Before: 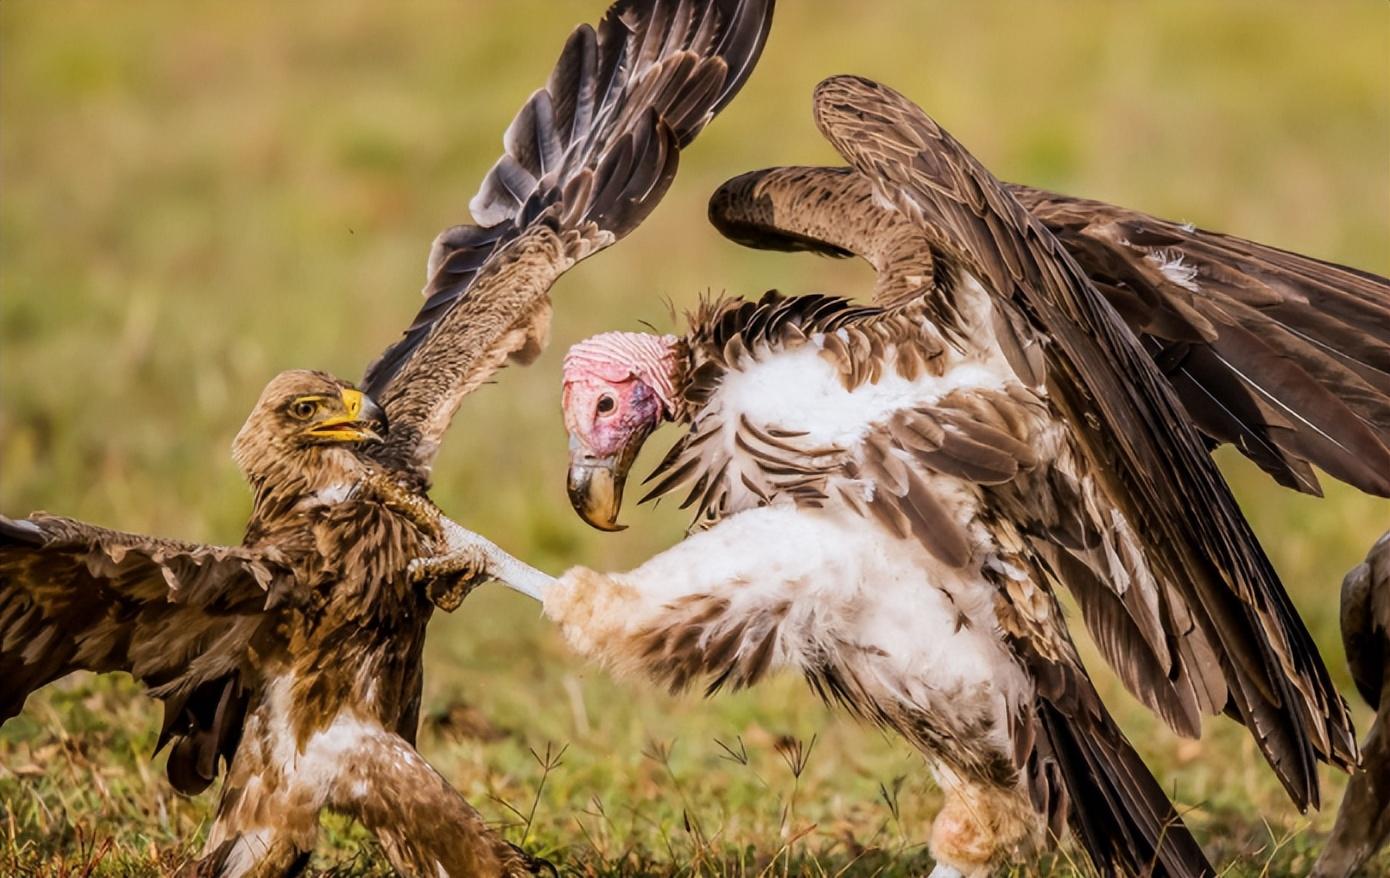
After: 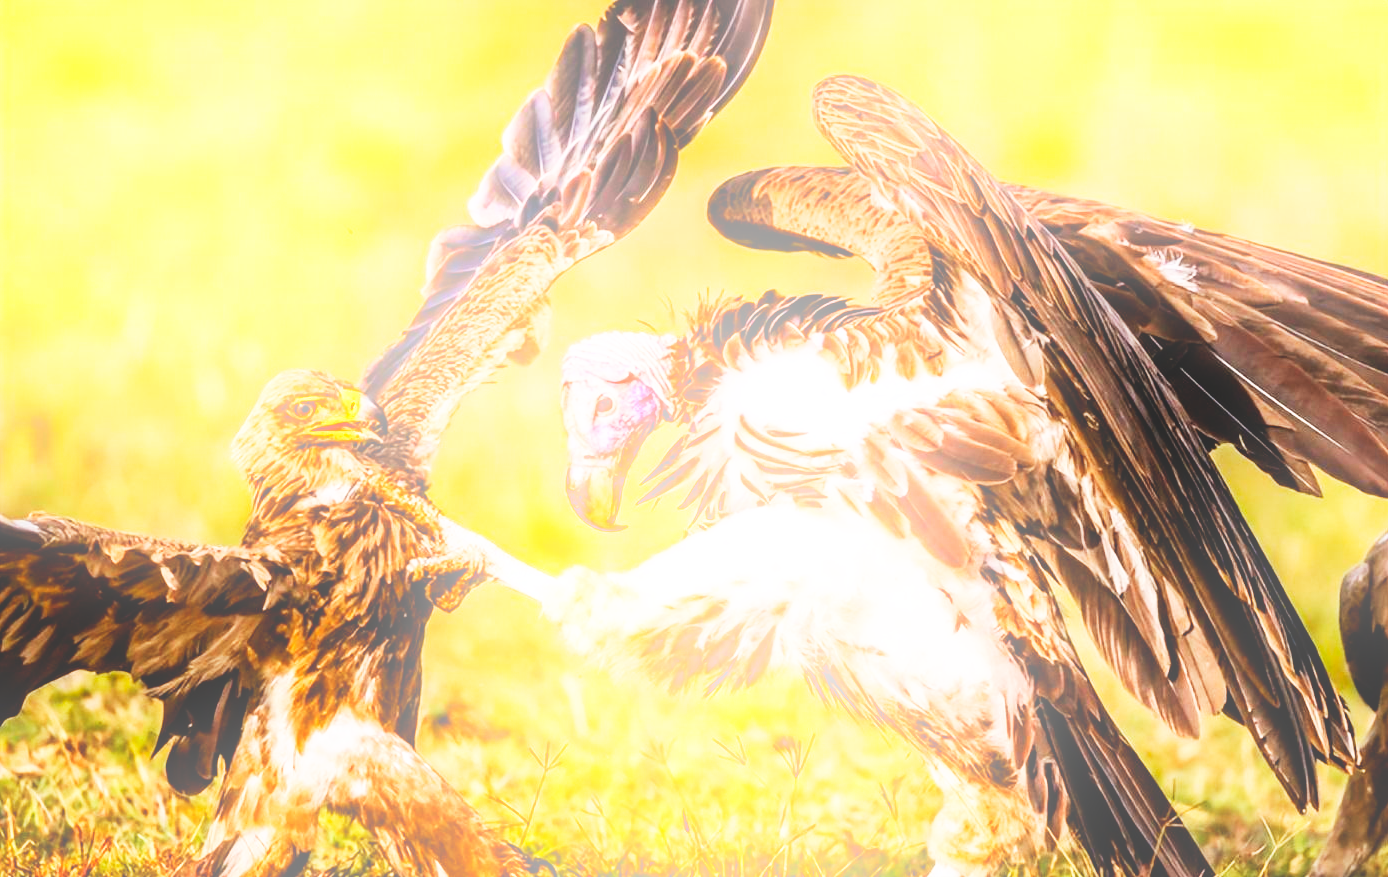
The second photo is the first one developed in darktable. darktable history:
base curve: curves: ch0 [(0, 0) (0.007, 0.004) (0.027, 0.03) (0.046, 0.07) (0.207, 0.54) (0.442, 0.872) (0.673, 0.972) (1, 1)], preserve colors none
crop and rotate: left 0.126%
bloom: on, module defaults
